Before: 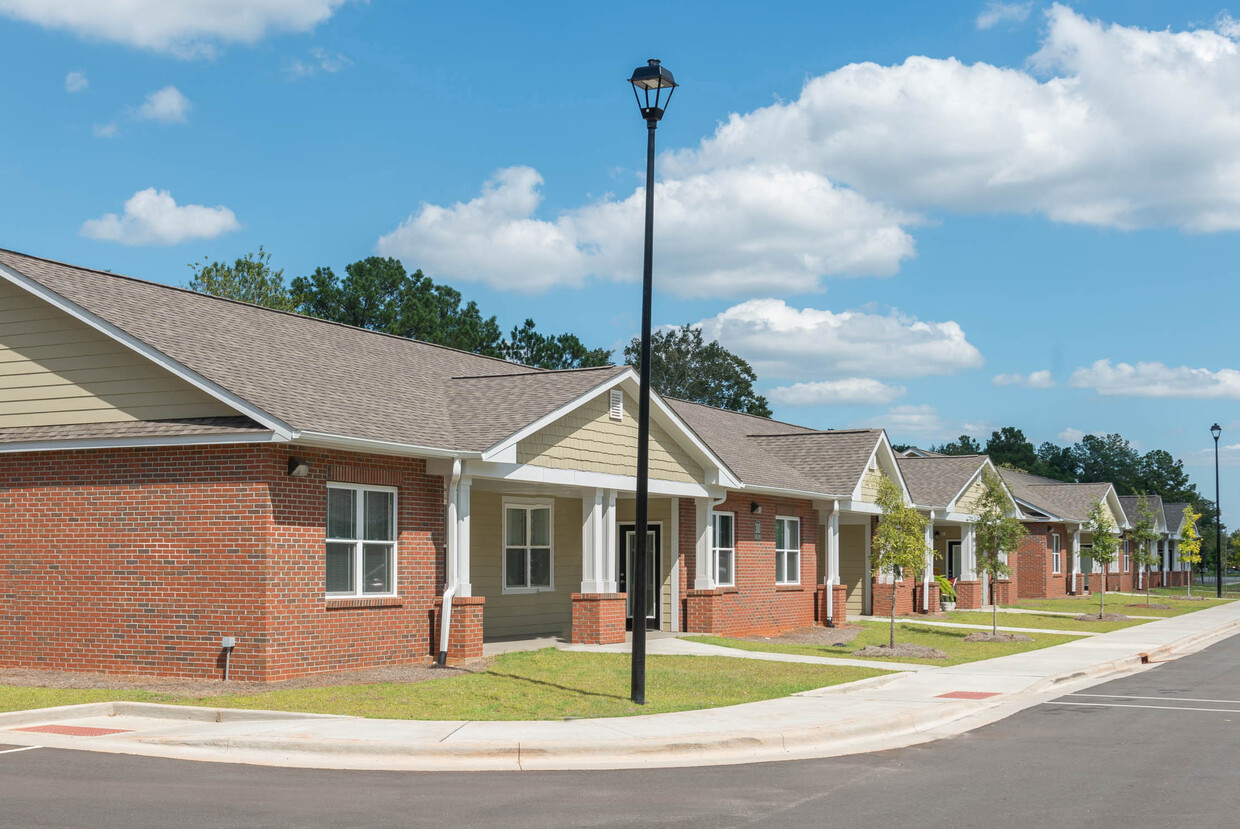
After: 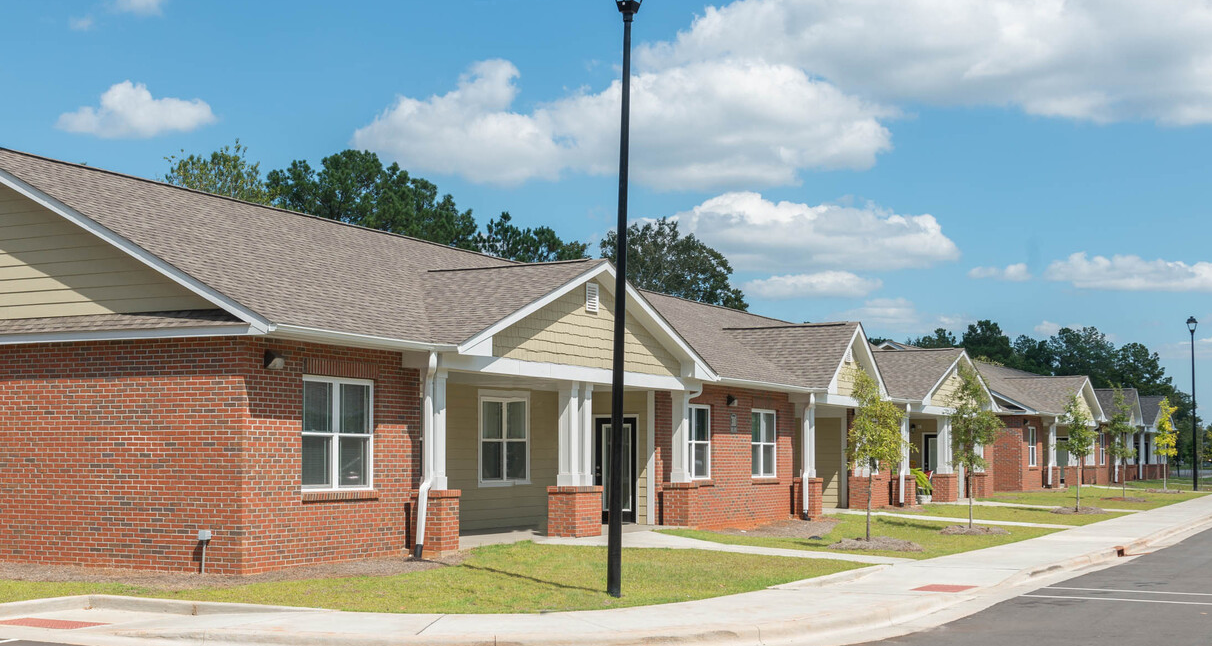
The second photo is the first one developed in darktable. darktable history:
crop and rotate: left 1.955%, top 13.011%, right 0.231%, bottom 8.98%
